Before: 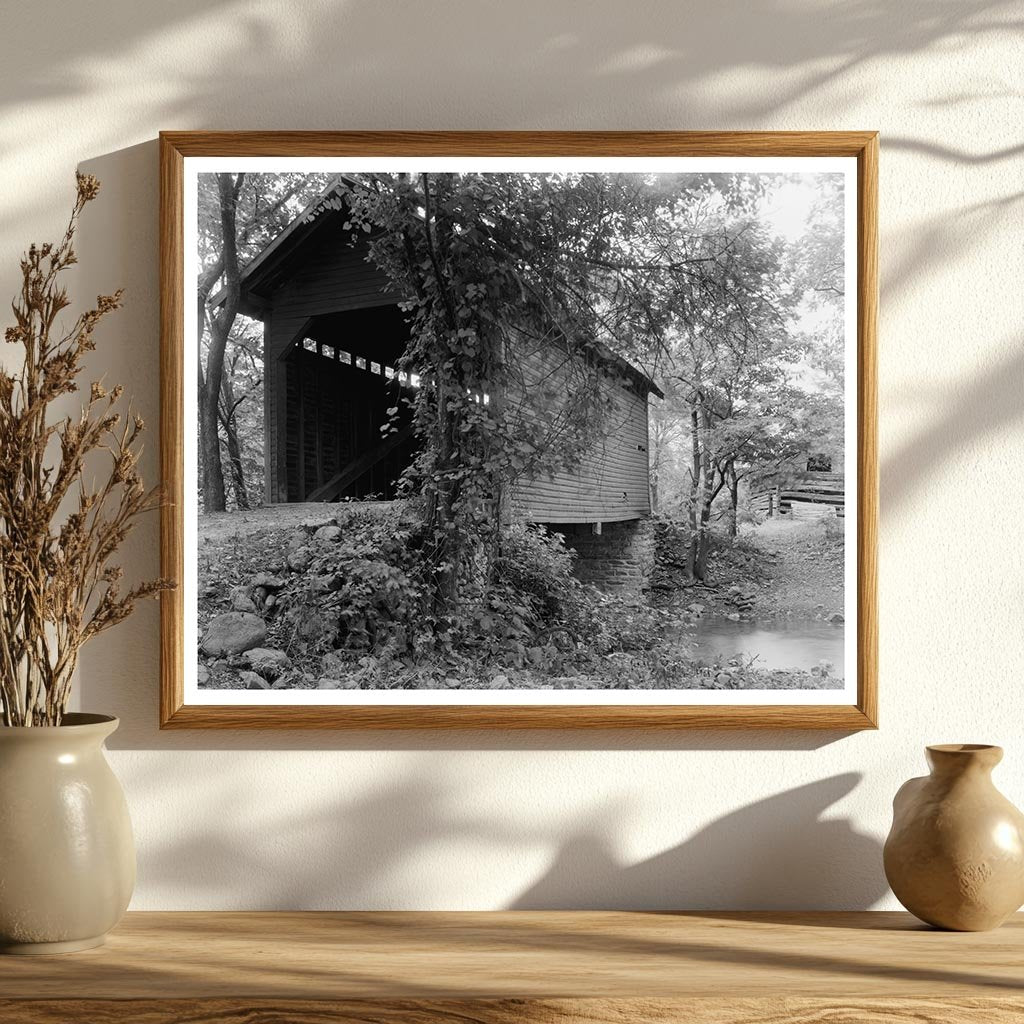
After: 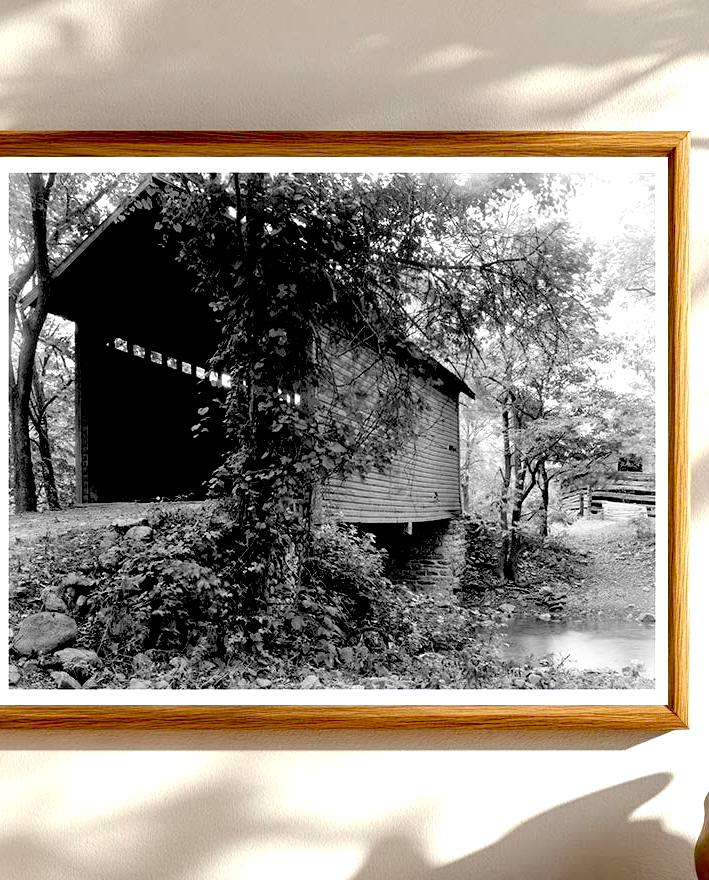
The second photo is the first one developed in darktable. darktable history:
exposure: black level correction 0.04, exposure 0.5 EV, compensate highlight preservation false
crop: left 18.479%, right 12.2%, bottom 13.971%
color zones: curves: ch0 [(0.25, 0.5) (0.636, 0.25) (0.75, 0.5)]
contrast equalizer: octaves 7, y [[0.6 ×6], [0.55 ×6], [0 ×6], [0 ×6], [0 ×6]], mix 0.15
